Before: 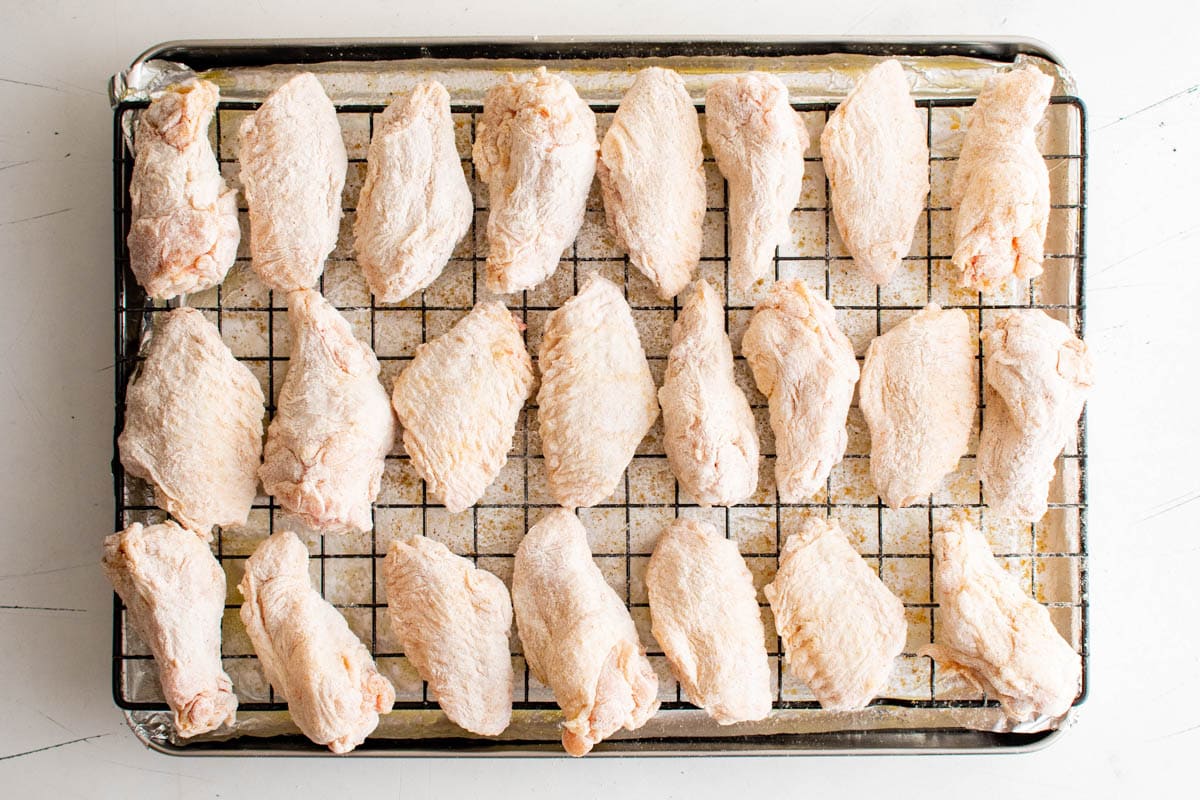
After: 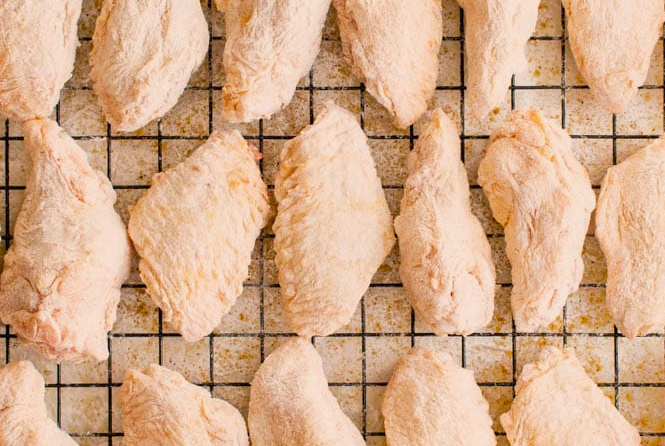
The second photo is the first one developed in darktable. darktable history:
crop and rotate: left 22.05%, top 21.6%, right 22.482%, bottom 22.583%
color balance rgb: highlights gain › chroma 3.002%, highlights gain › hue 60.21°, linear chroma grading › global chroma 0.59%, perceptual saturation grading › global saturation 18.134%, contrast -10.649%
